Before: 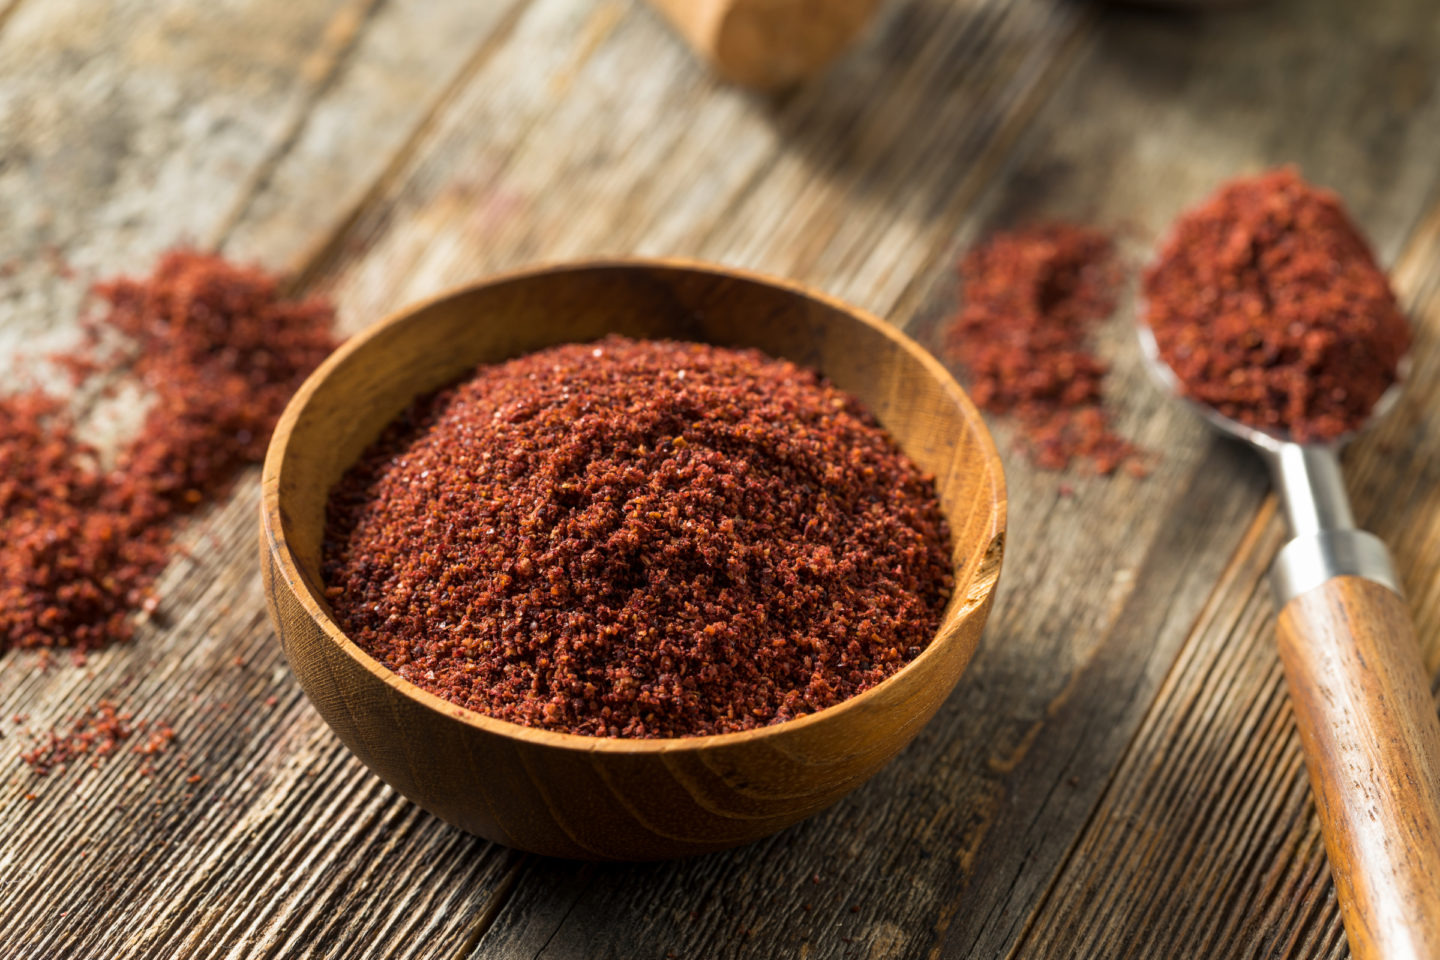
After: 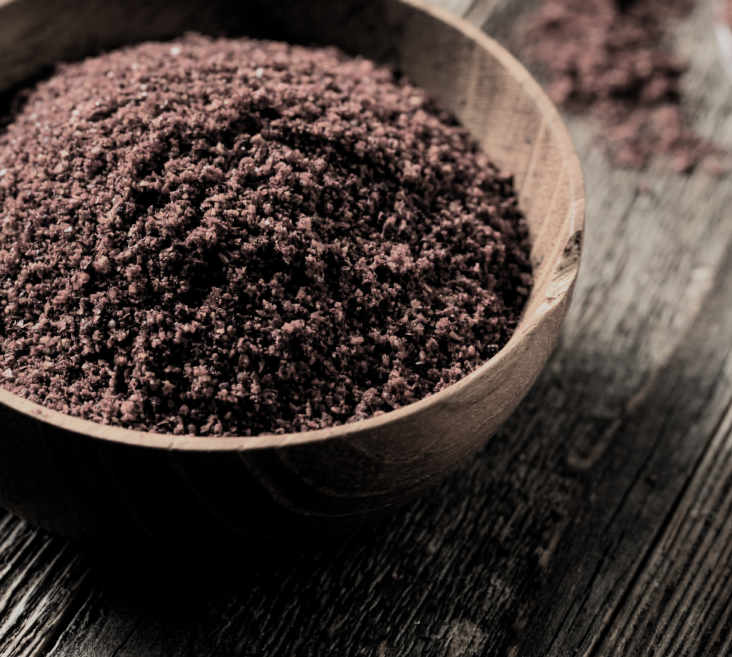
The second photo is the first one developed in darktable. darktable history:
filmic rgb: black relative exposure -5.02 EV, white relative exposure 3.96 EV, threshold 5.96 EV, hardness 2.89, contrast 1.296, highlights saturation mix -30.8%, preserve chrominance RGB euclidean norm, color science v5 (2021), contrast in shadows safe, contrast in highlights safe, enable highlight reconstruction true
crop and rotate: left 29.321%, top 31.473%, right 19.834%
